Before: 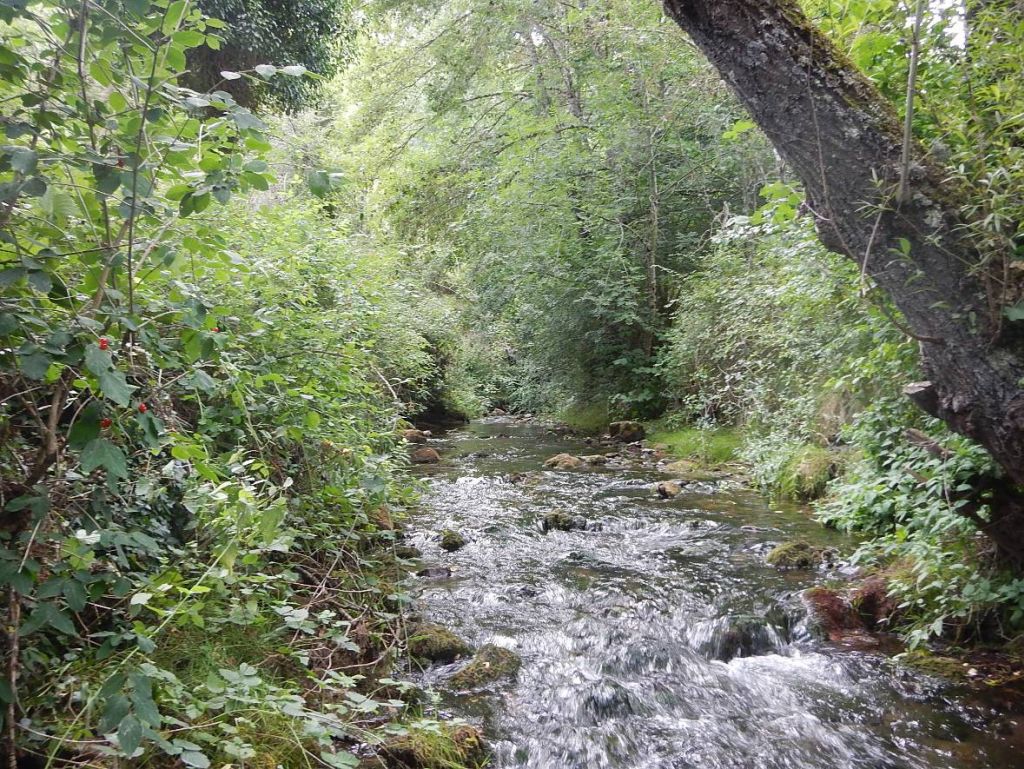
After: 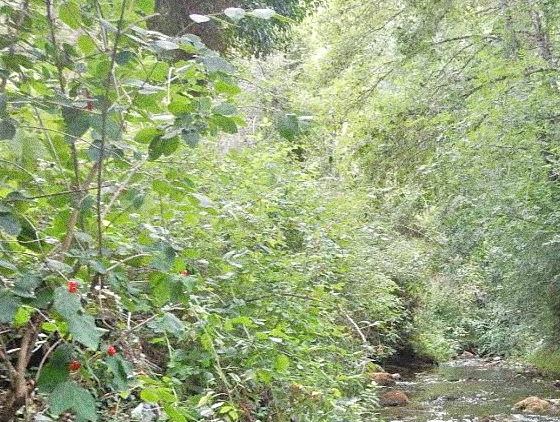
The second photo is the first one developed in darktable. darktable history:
crop and rotate: left 3.047%, top 7.509%, right 42.236%, bottom 37.598%
tone equalizer: -7 EV 0.15 EV, -6 EV 0.6 EV, -5 EV 1.15 EV, -4 EV 1.33 EV, -3 EV 1.15 EV, -2 EV 0.6 EV, -1 EV 0.15 EV, mask exposure compensation -0.5 EV
grain: strength 49.07%
